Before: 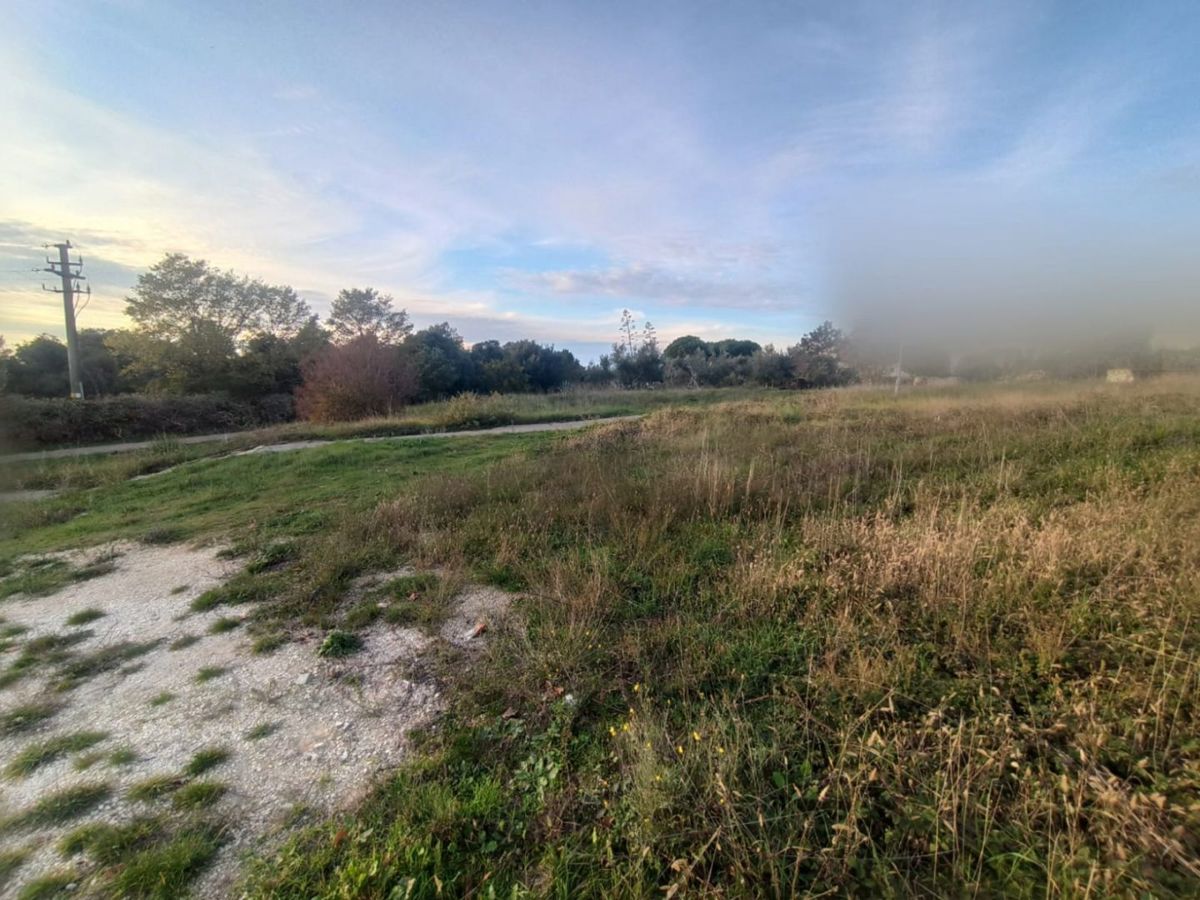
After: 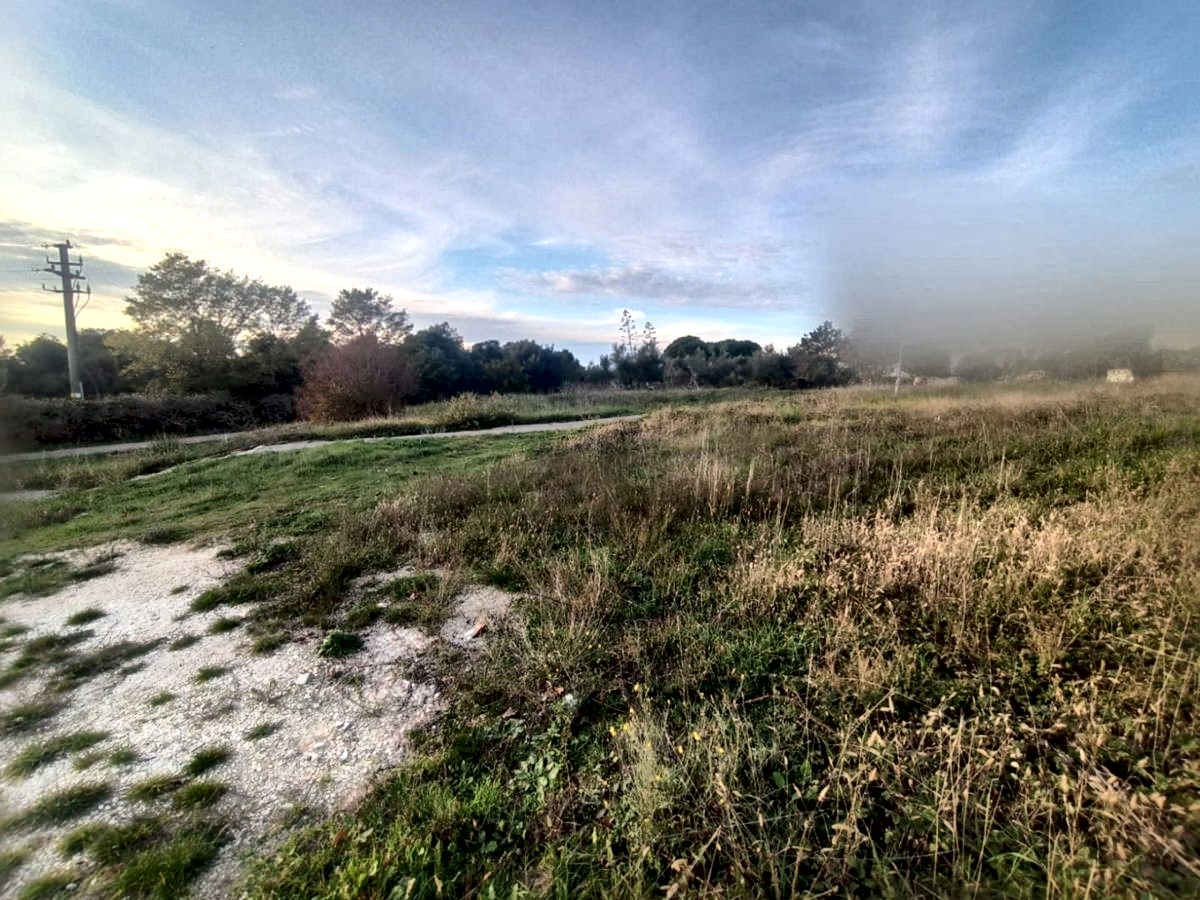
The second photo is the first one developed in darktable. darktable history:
local contrast: mode bilateral grid, contrast 44, coarseness 69, detail 213%, midtone range 0.2
